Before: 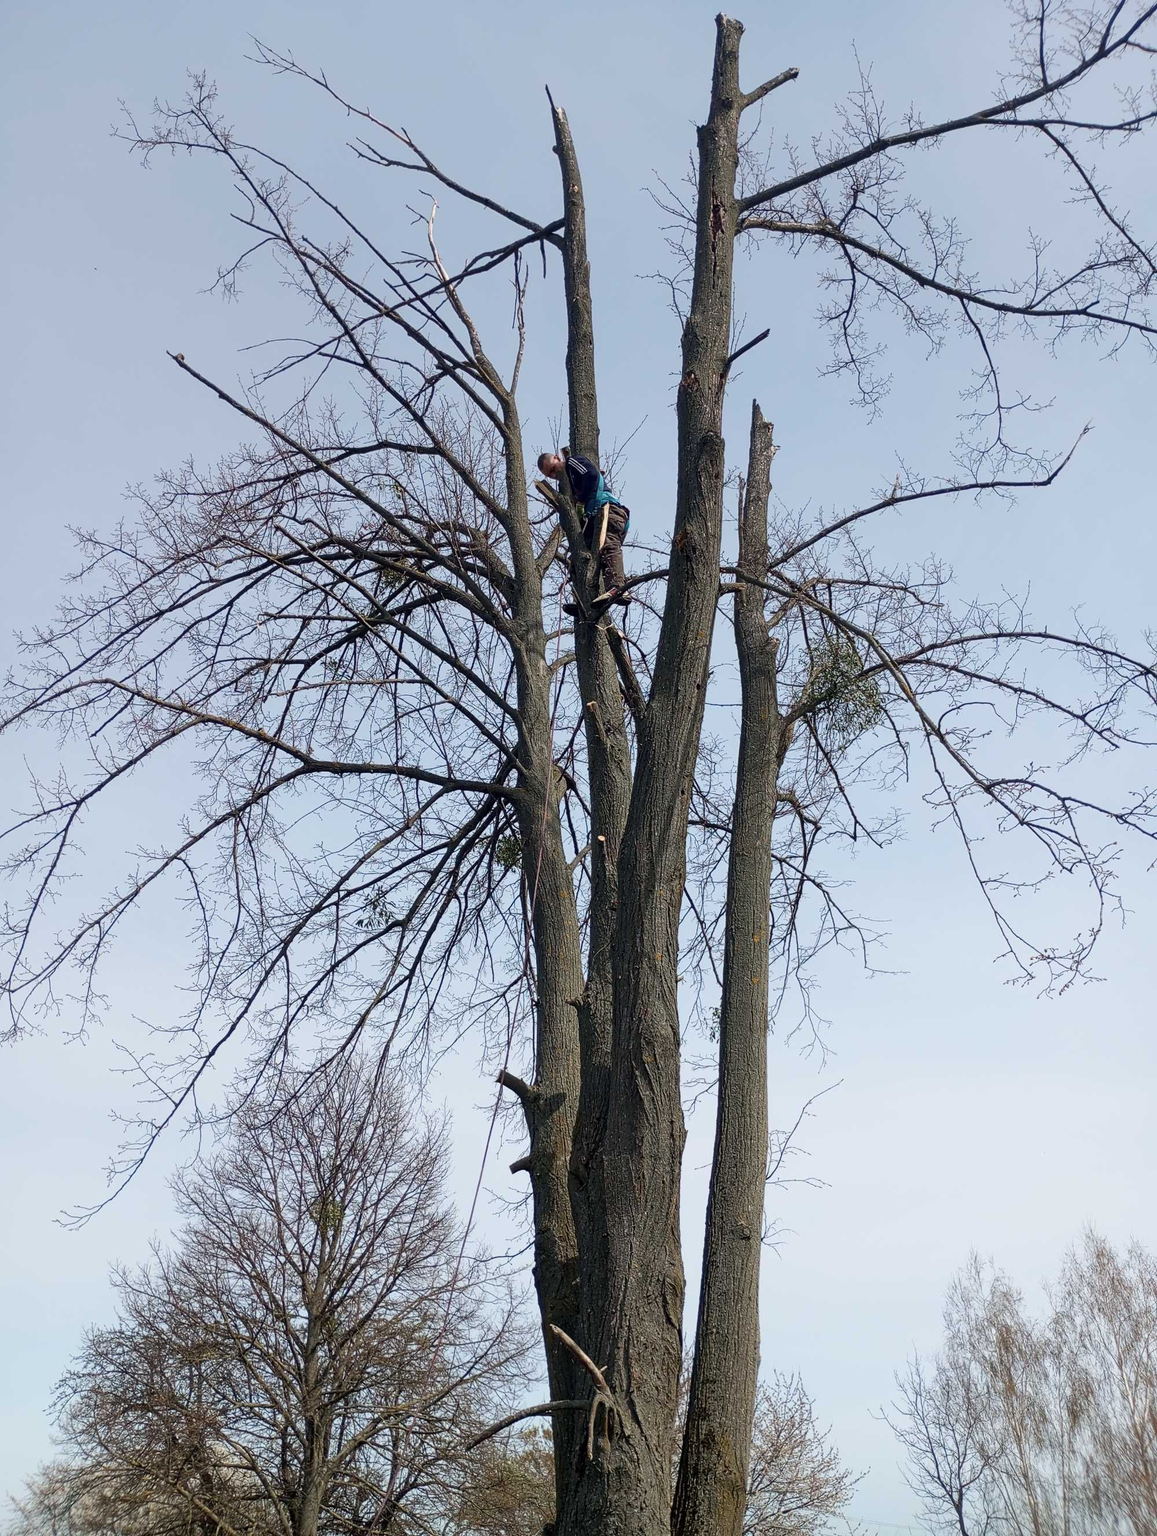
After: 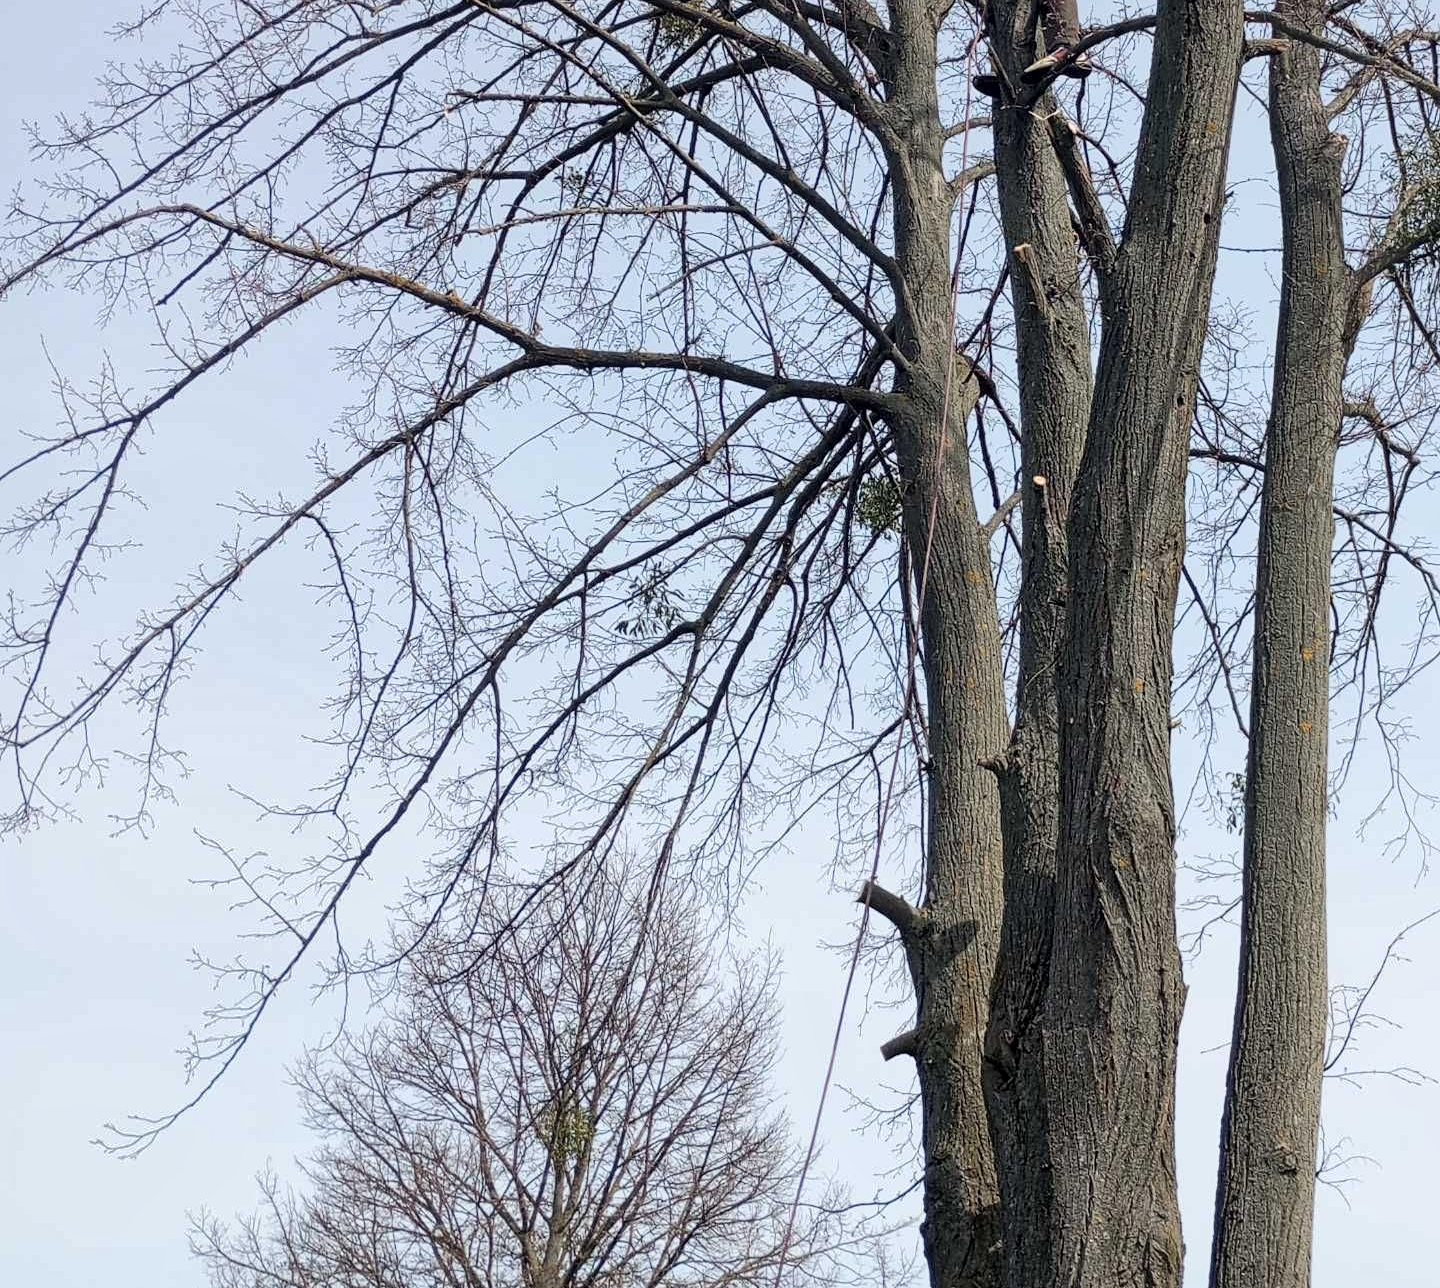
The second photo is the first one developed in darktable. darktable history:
global tonemap: drago (1, 100), detail 1
crop: top 36.498%, right 27.964%, bottom 14.995%
